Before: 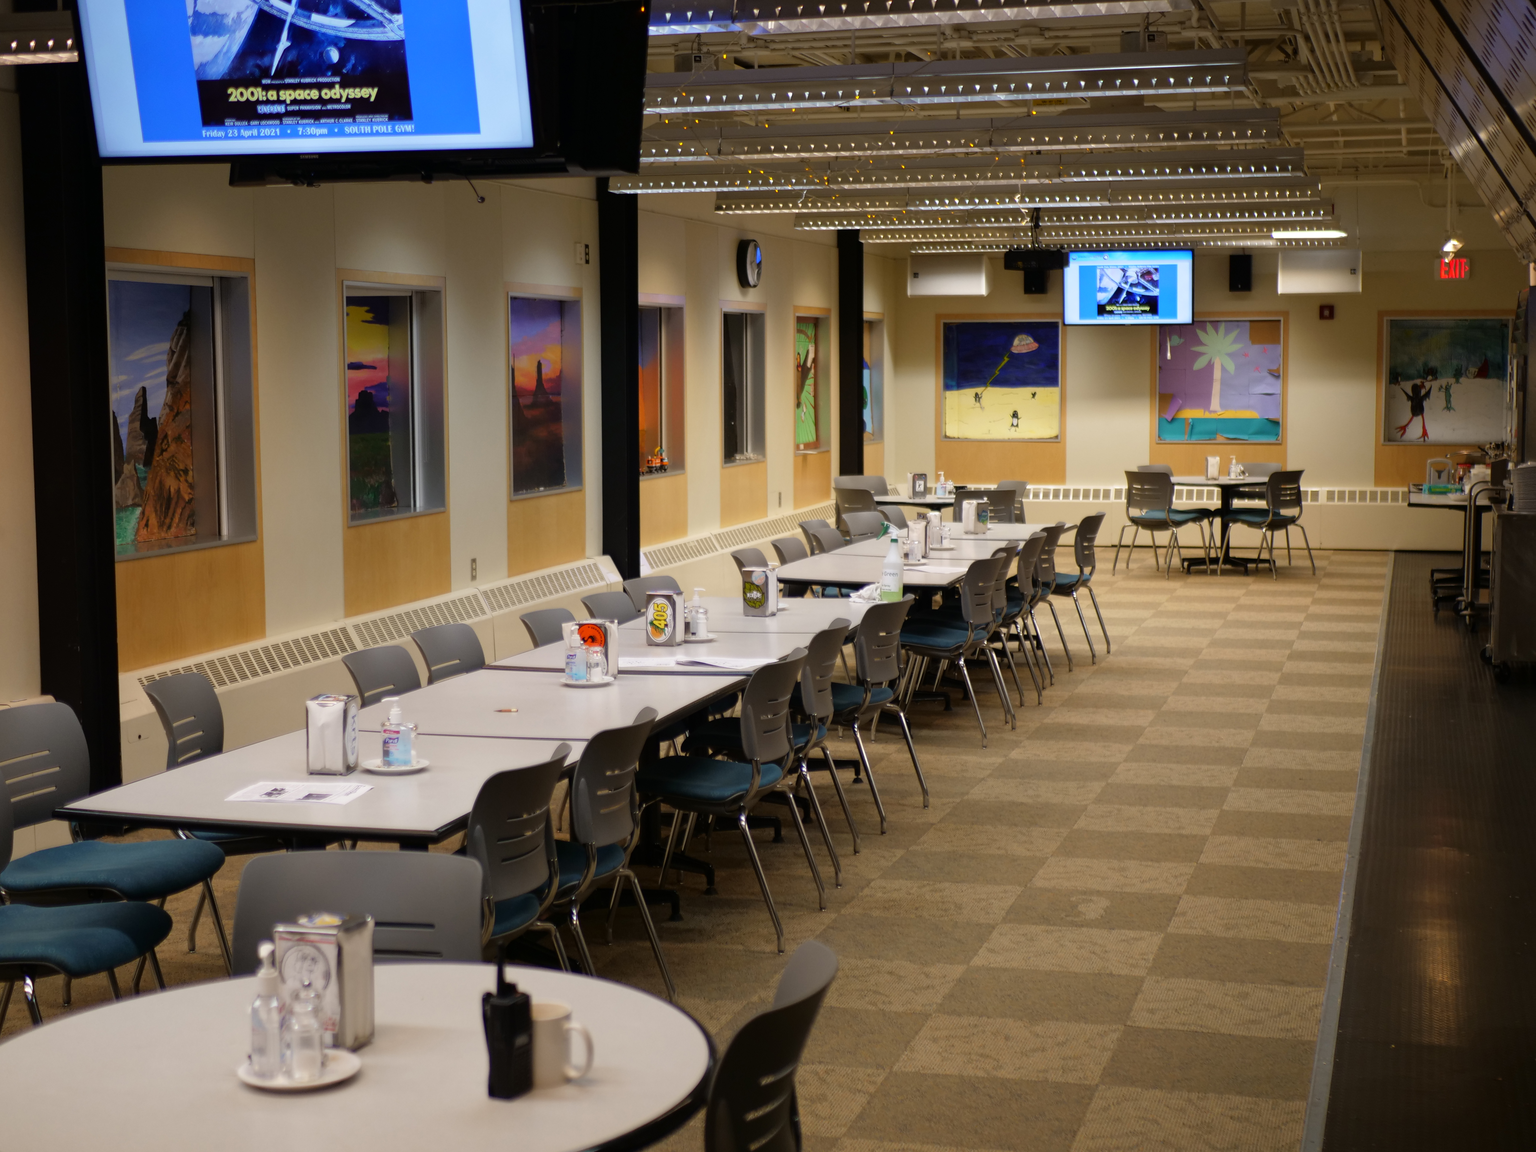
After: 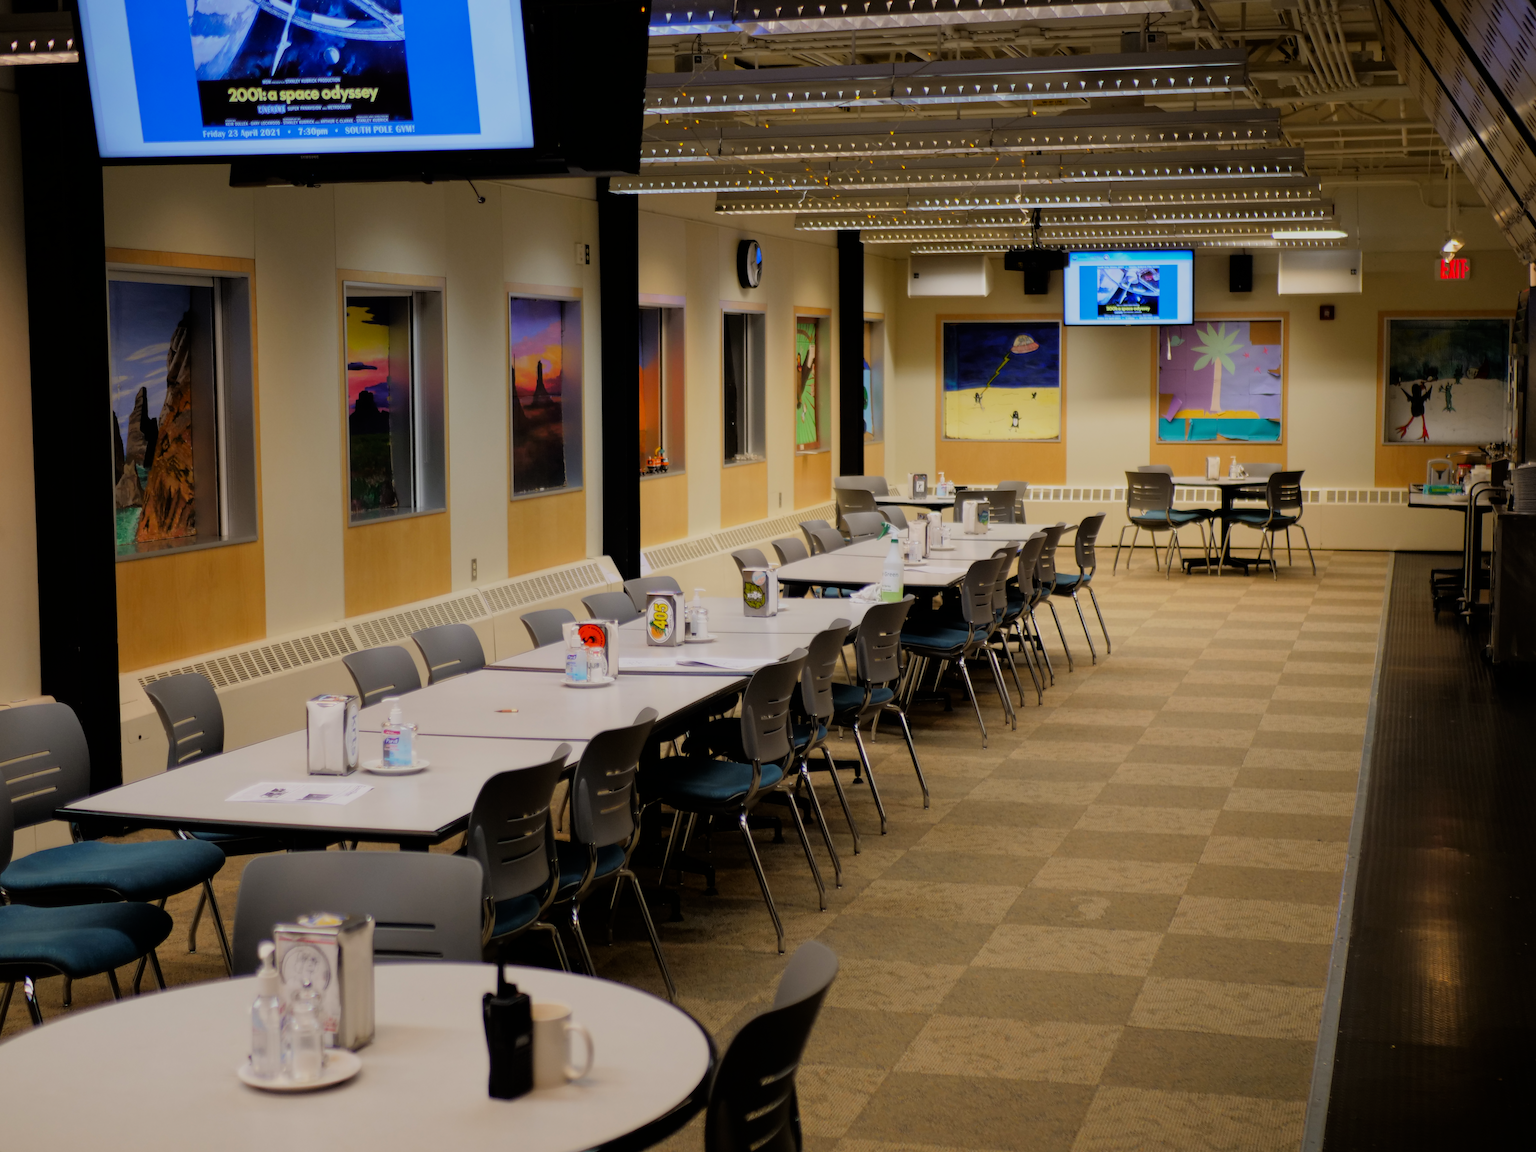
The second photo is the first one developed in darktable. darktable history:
filmic rgb: black relative exposure -7.31 EV, white relative exposure 5.07 EV, hardness 3.21, color science v6 (2022)
contrast brightness saturation: contrast 0.036, saturation 0.158
